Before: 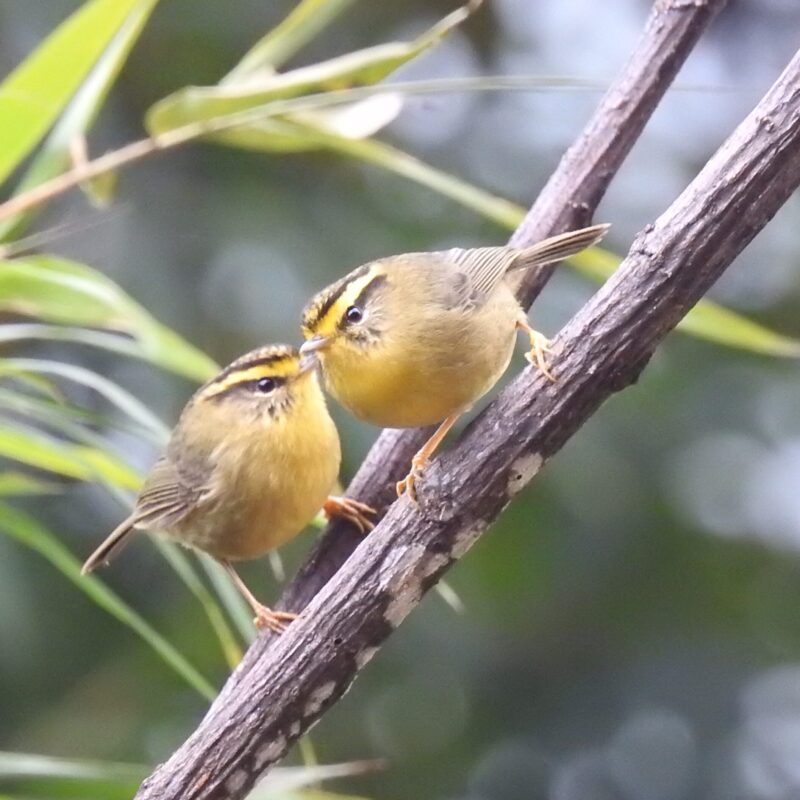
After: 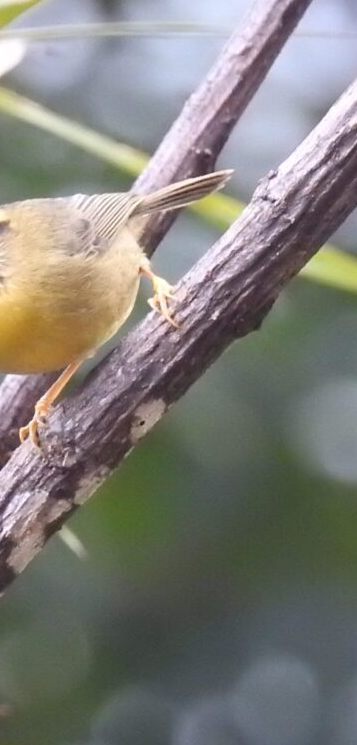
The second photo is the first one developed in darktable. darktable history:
crop: left 47.248%, top 6.815%, right 8.002%
